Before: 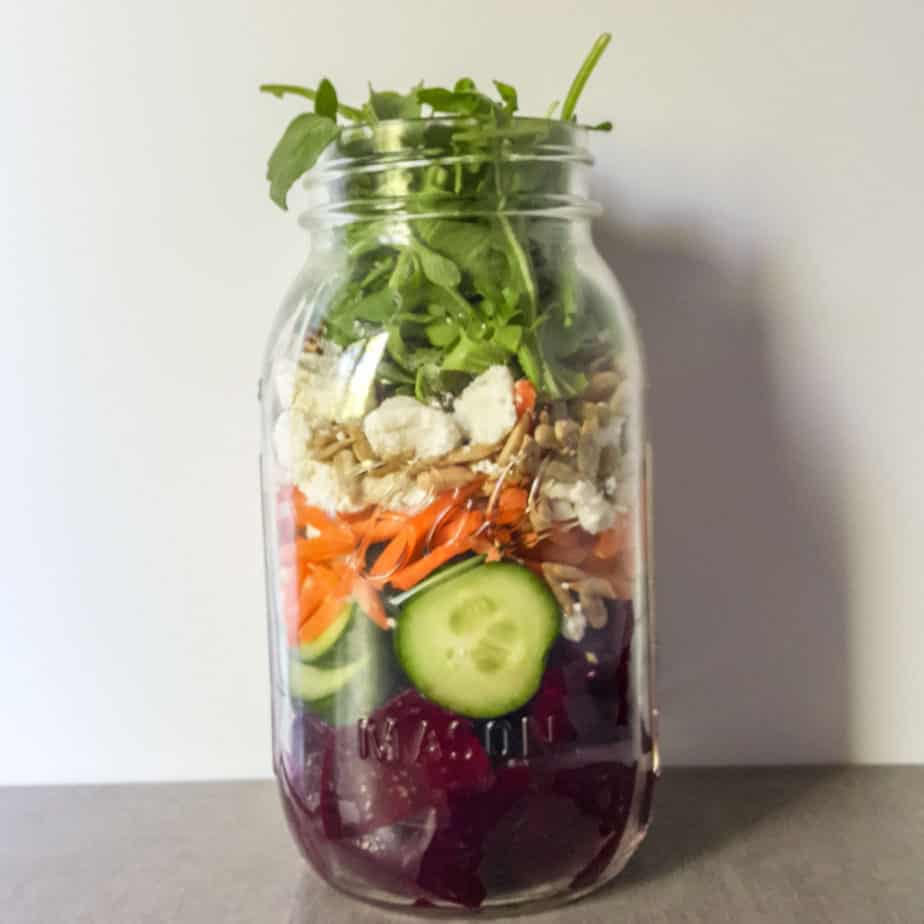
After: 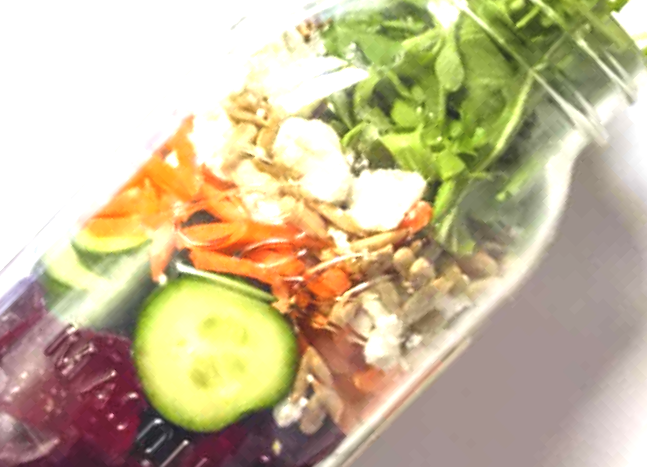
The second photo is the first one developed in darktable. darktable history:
exposure: black level correction -0.005, exposure 1.003 EV, compensate exposure bias true, compensate highlight preservation false
crop and rotate: angle -45.8°, top 16.726%, right 0.85%, bottom 11.668%
